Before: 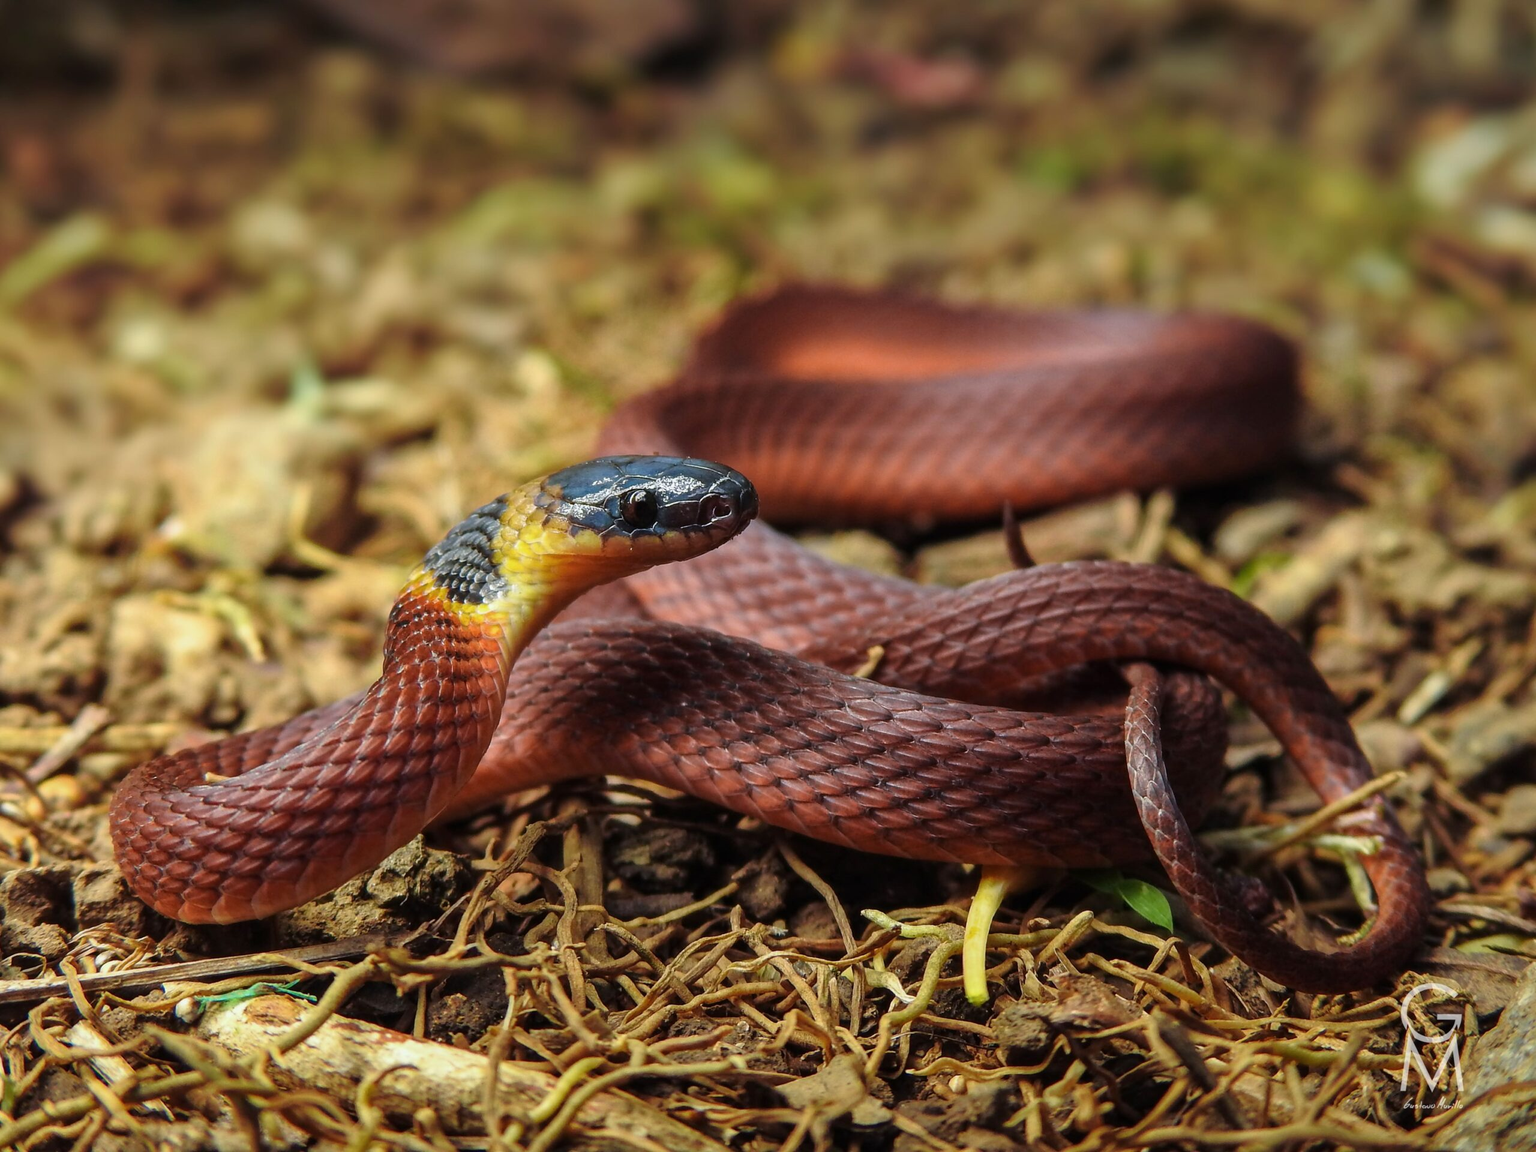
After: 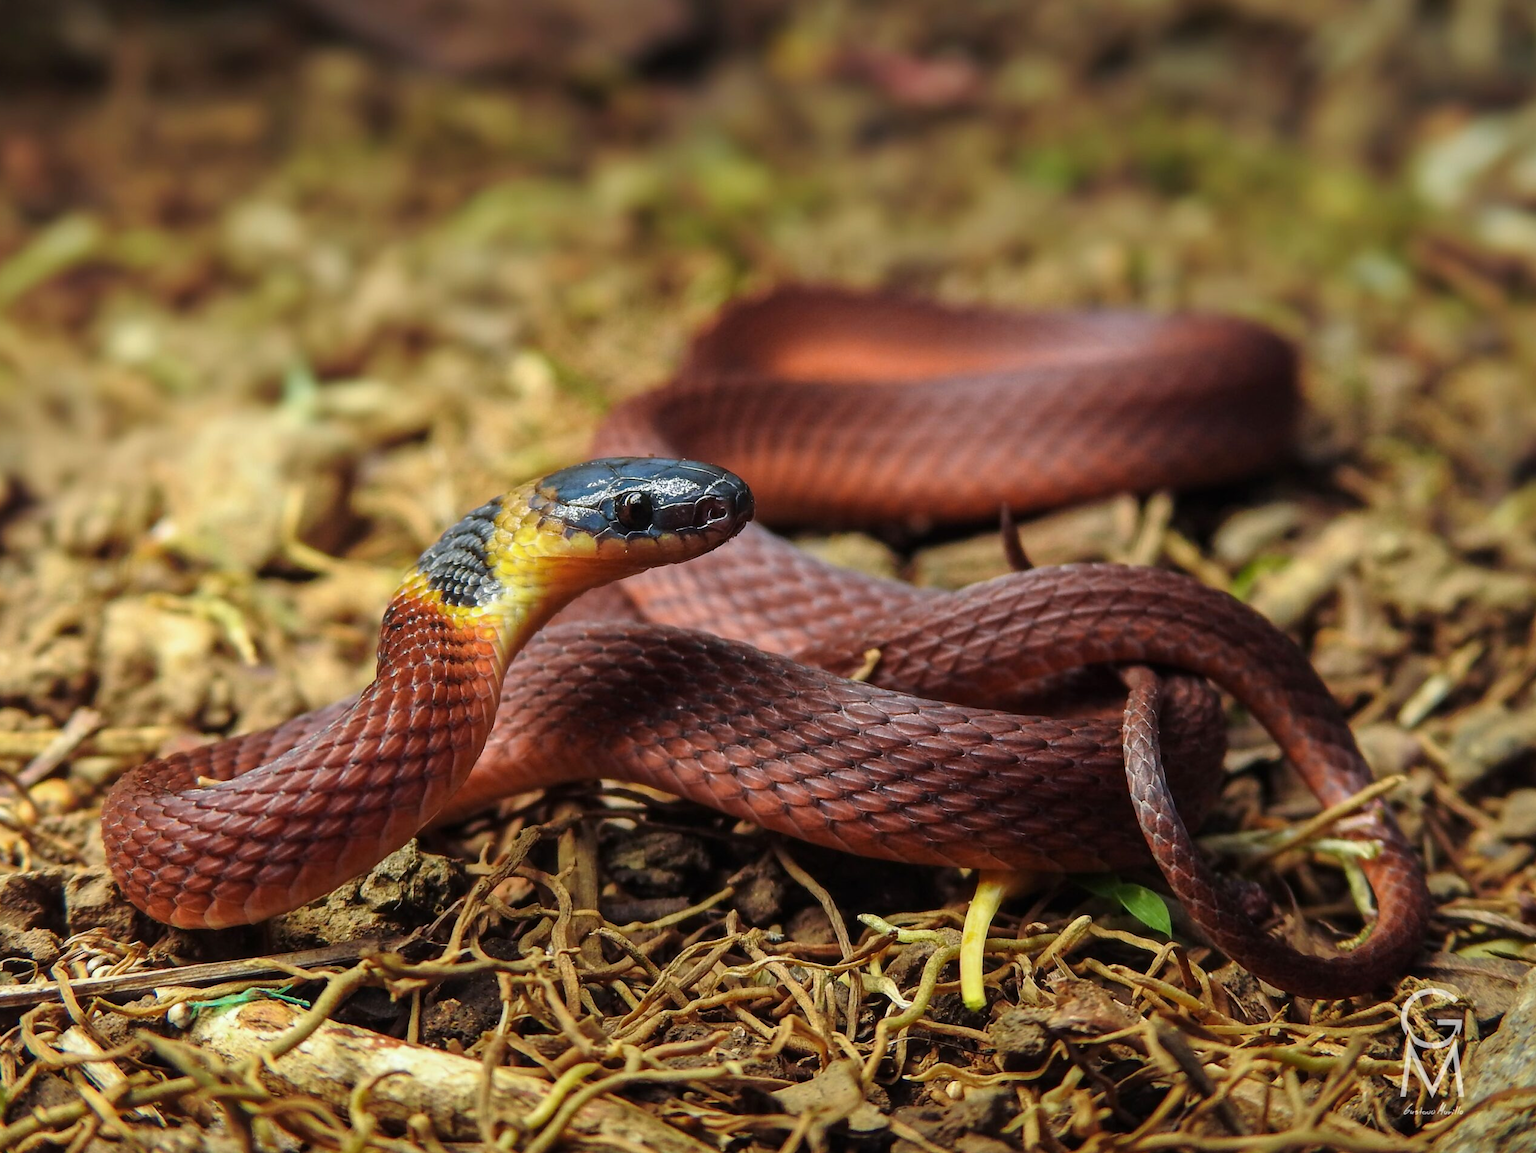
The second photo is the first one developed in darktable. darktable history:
crop and rotate: left 0.59%, top 0.151%, bottom 0.297%
levels: gray 59.36%, levels [0, 0.492, 0.984]
